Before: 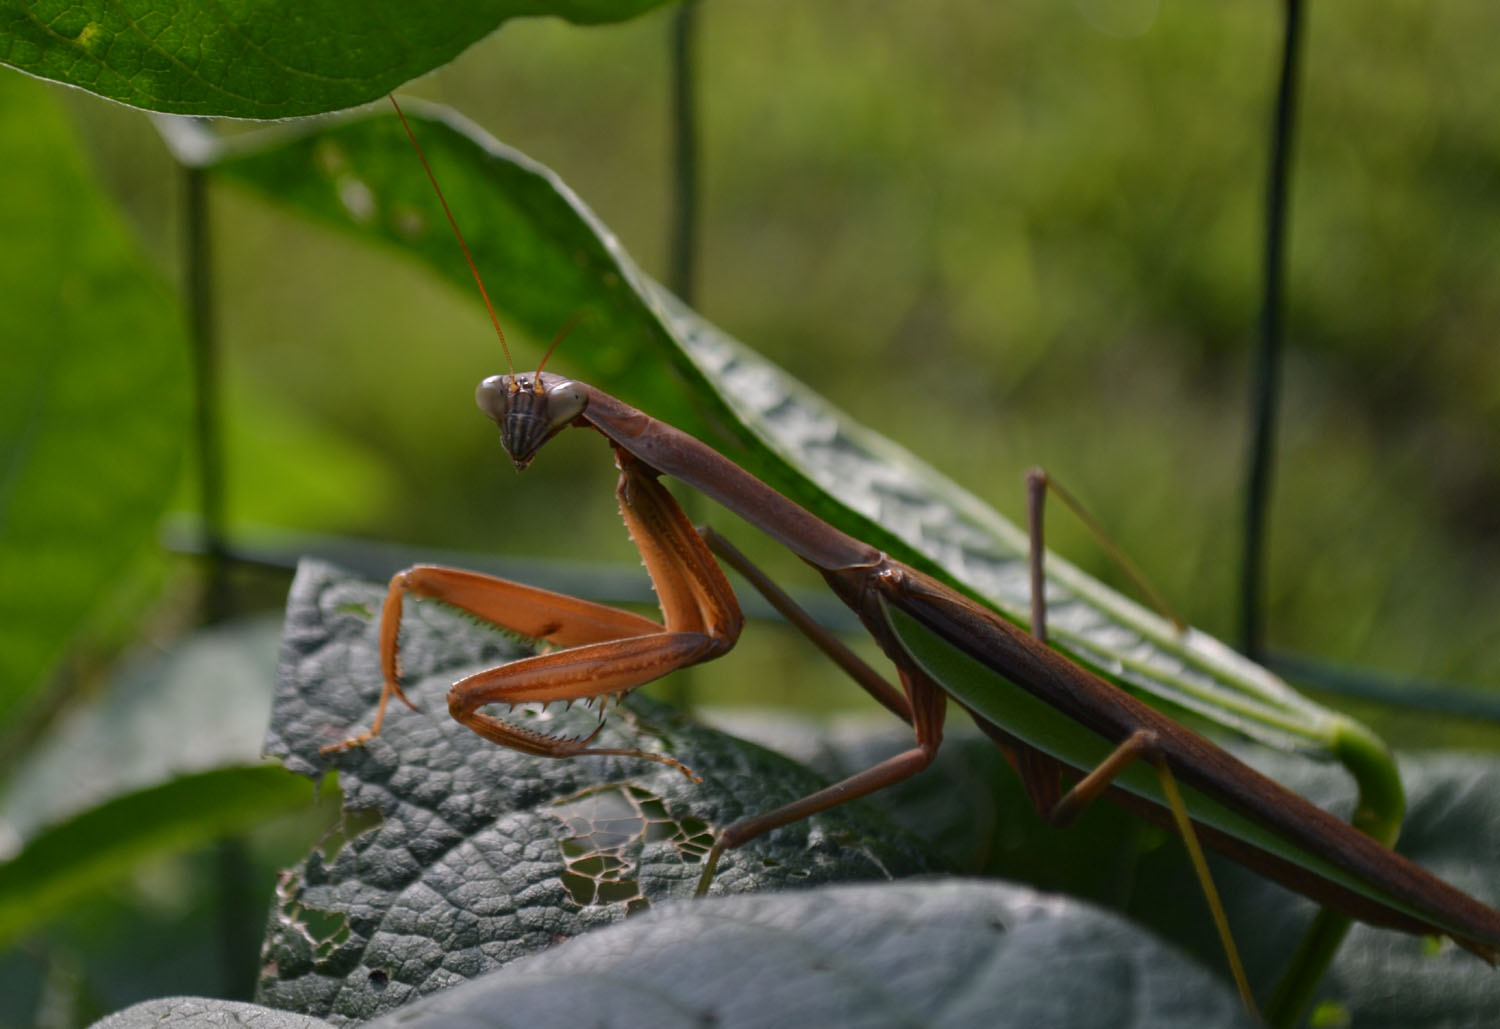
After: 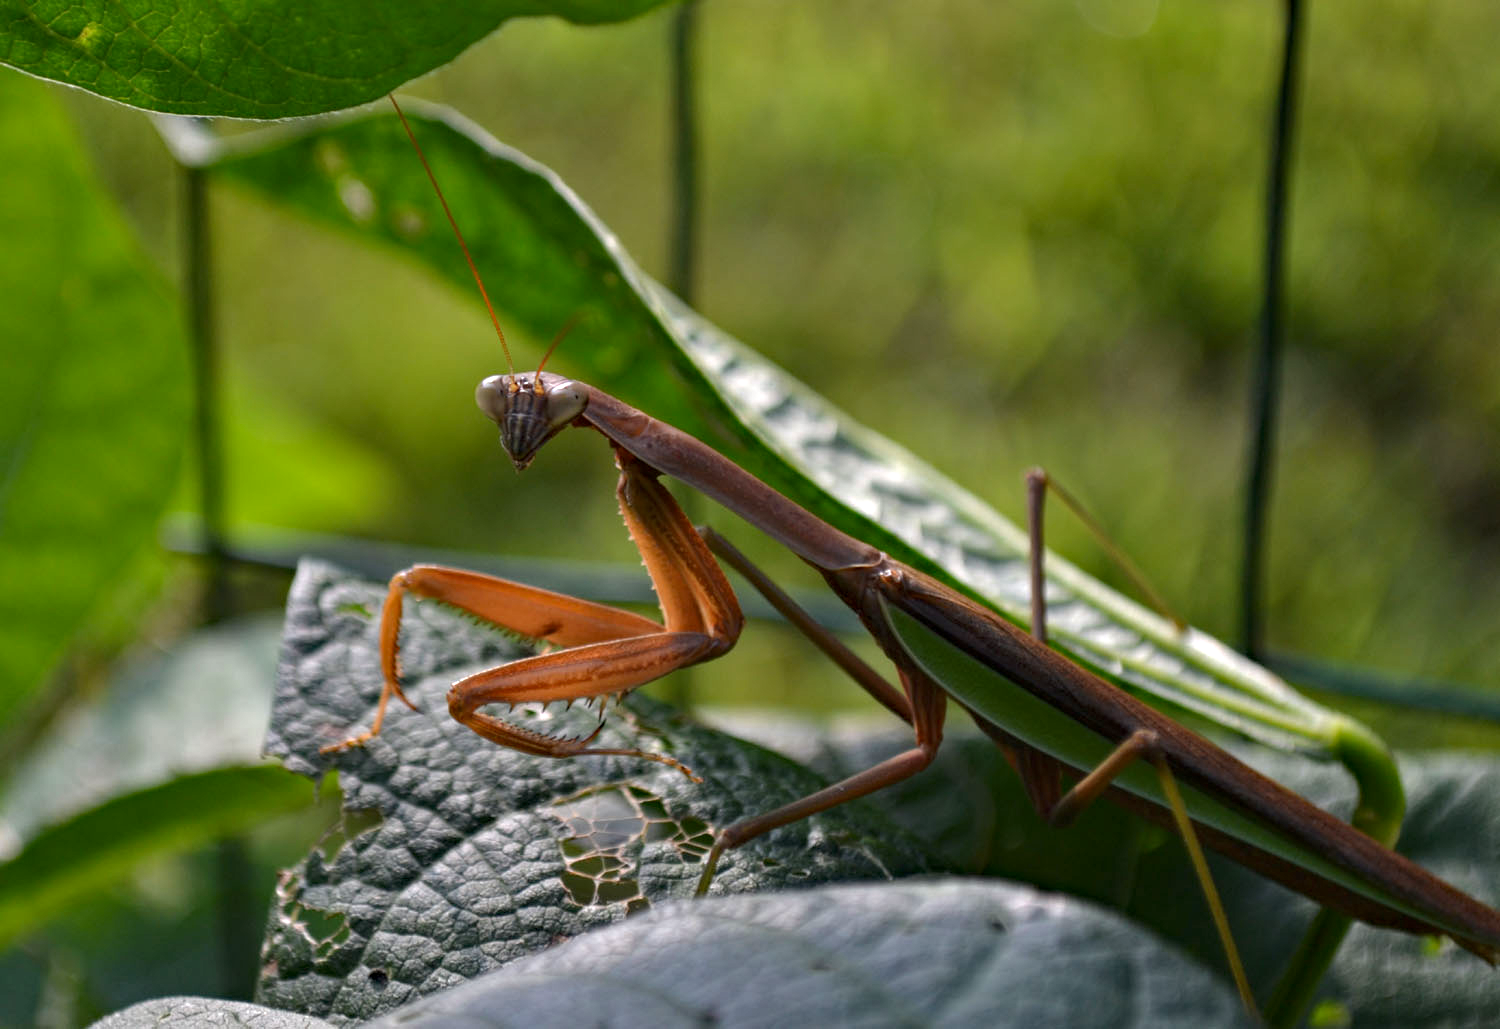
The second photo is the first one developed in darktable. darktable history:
local contrast: highlights 100%, shadows 100%, detail 120%, midtone range 0.2
haze removal: compatibility mode true, adaptive false
exposure: exposure 0.559 EV, compensate highlight preservation false
